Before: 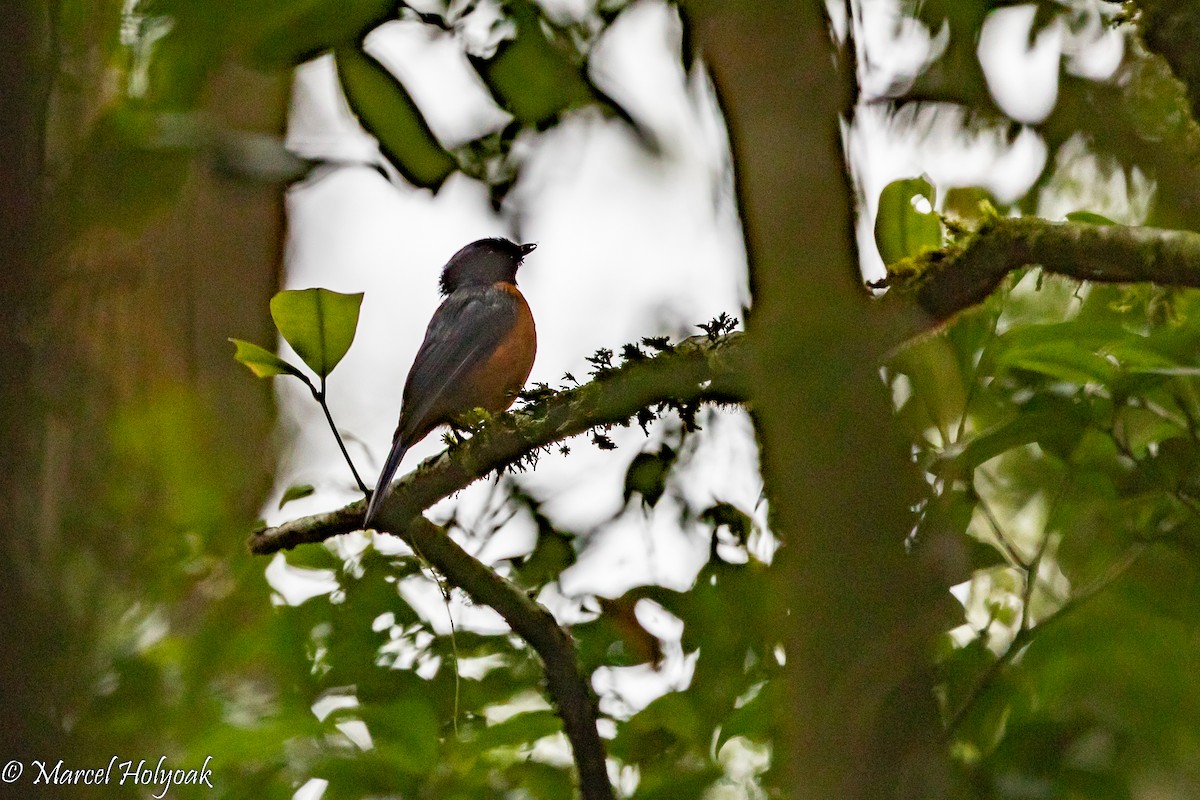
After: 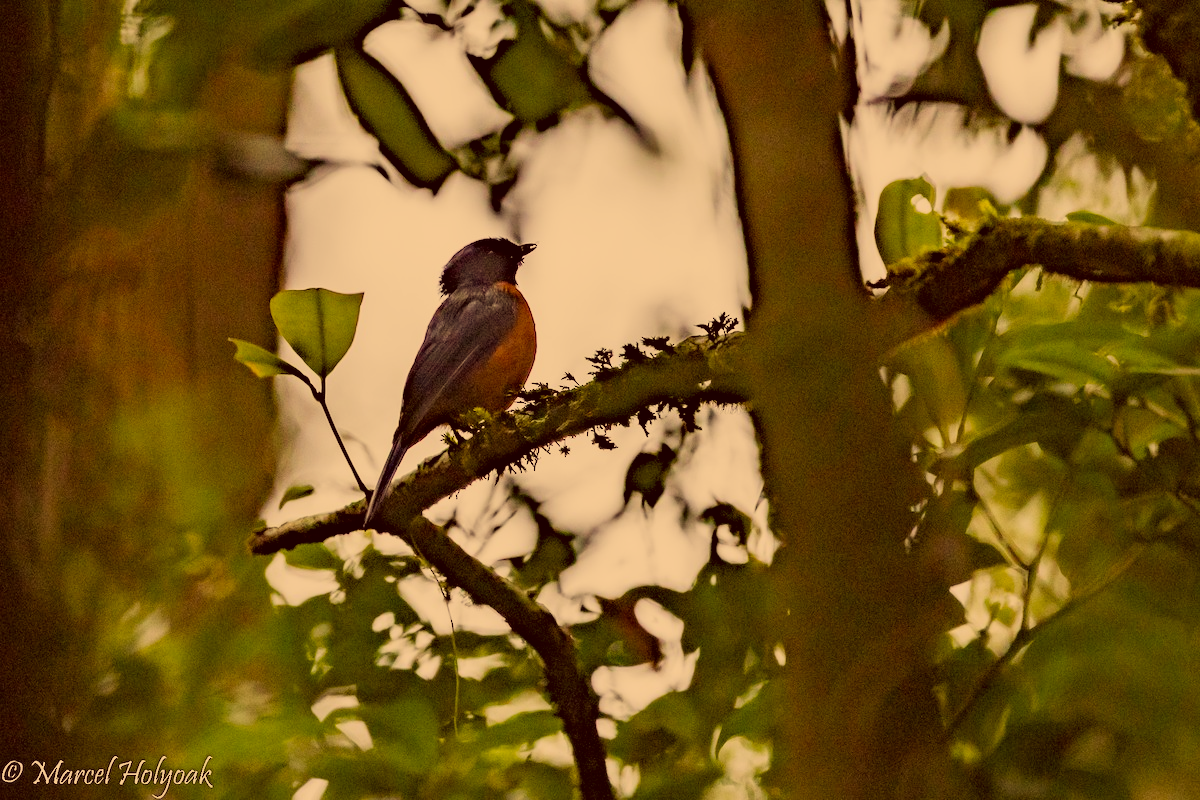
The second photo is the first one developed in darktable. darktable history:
filmic rgb: black relative exposure -7.65 EV, white relative exposure 4.56 EV, hardness 3.61
color correction: highlights a* 10.12, highlights b* 38.44, shadows a* 14.05, shadows b* 3.45
